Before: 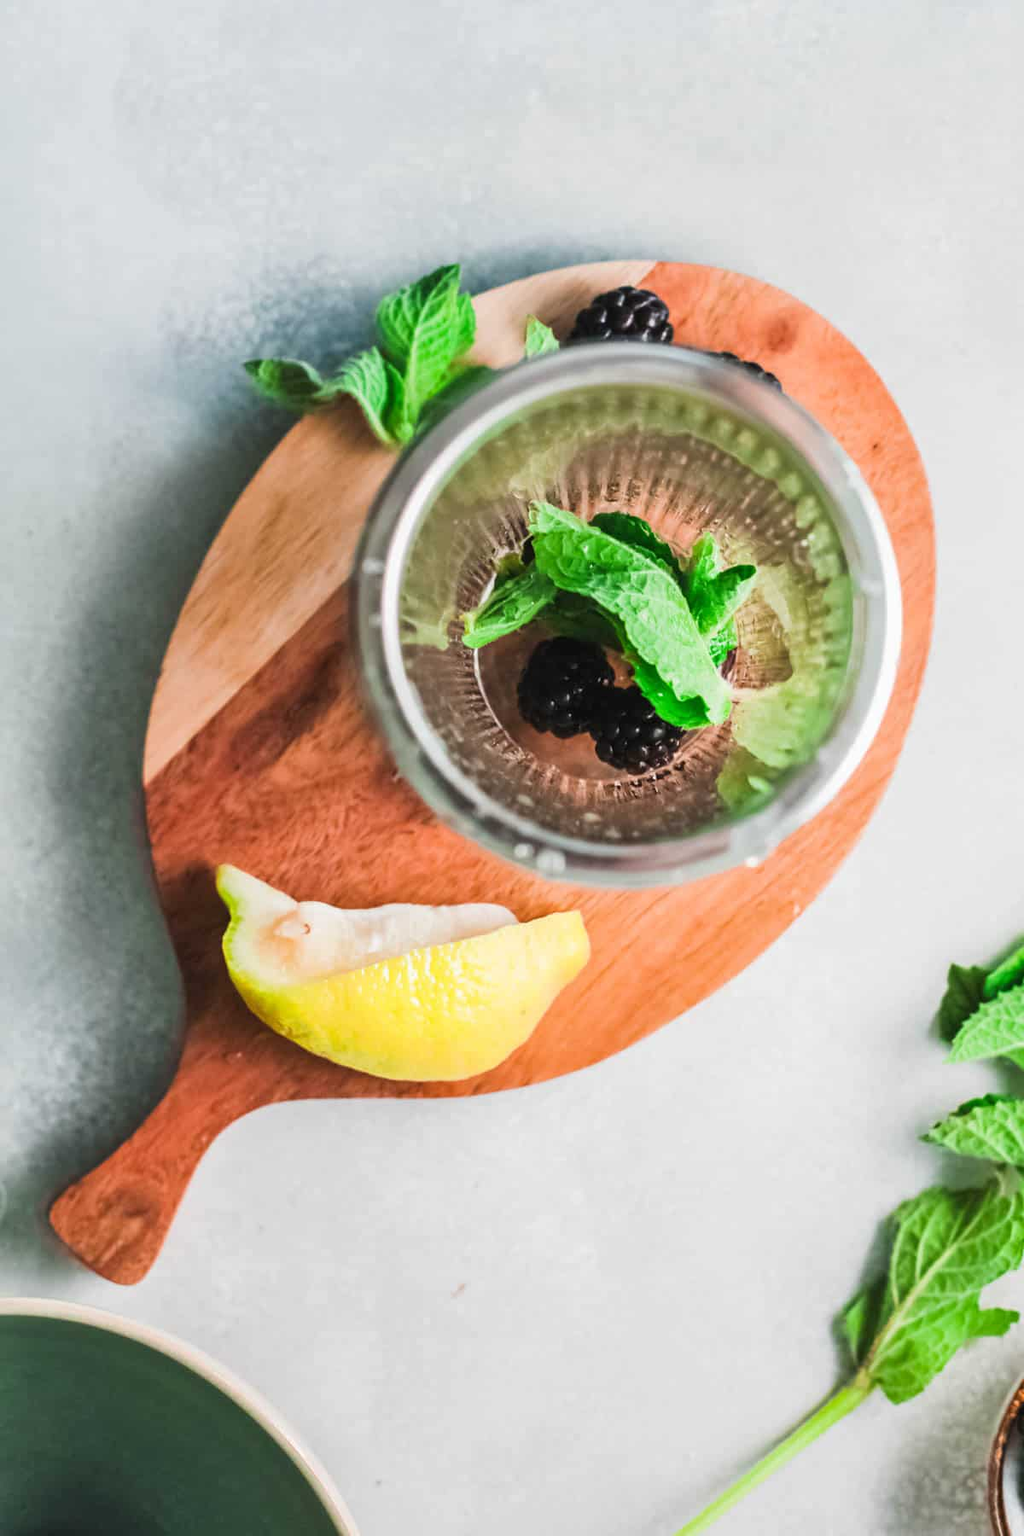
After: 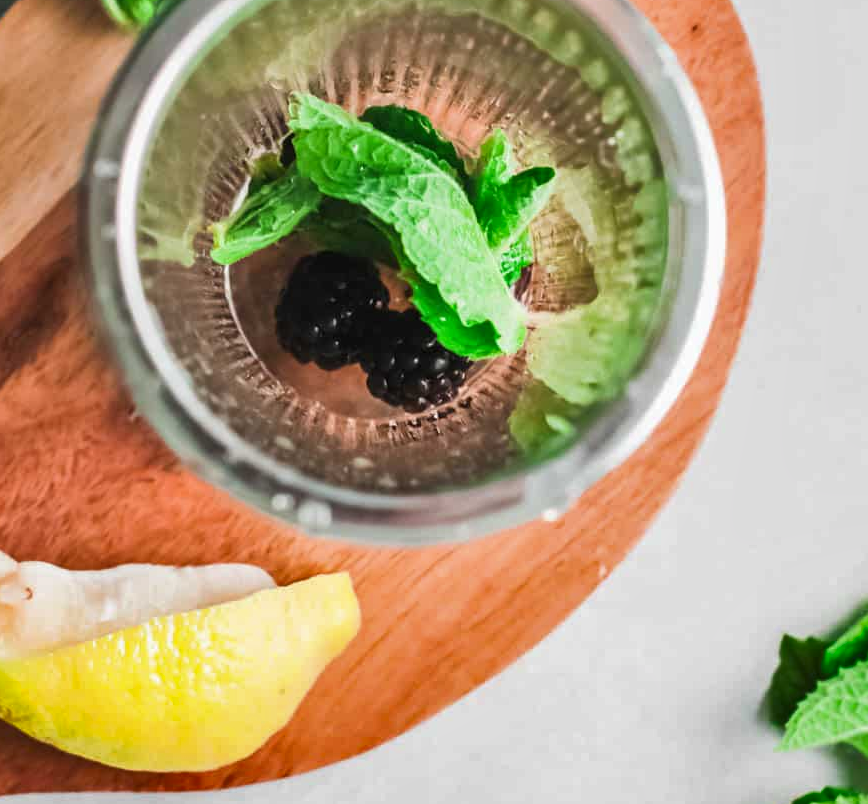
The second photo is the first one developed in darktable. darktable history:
crop and rotate: left 27.662%, top 27.506%, bottom 27.802%
shadows and highlights: low approximation 0.01, soften with gaussian
